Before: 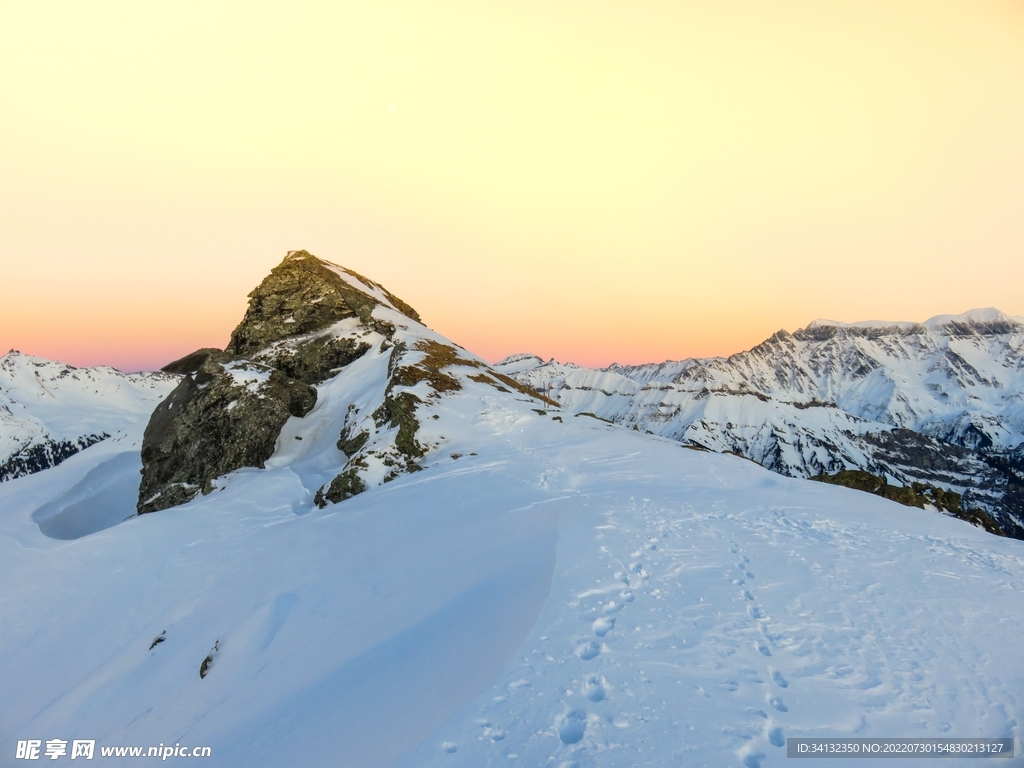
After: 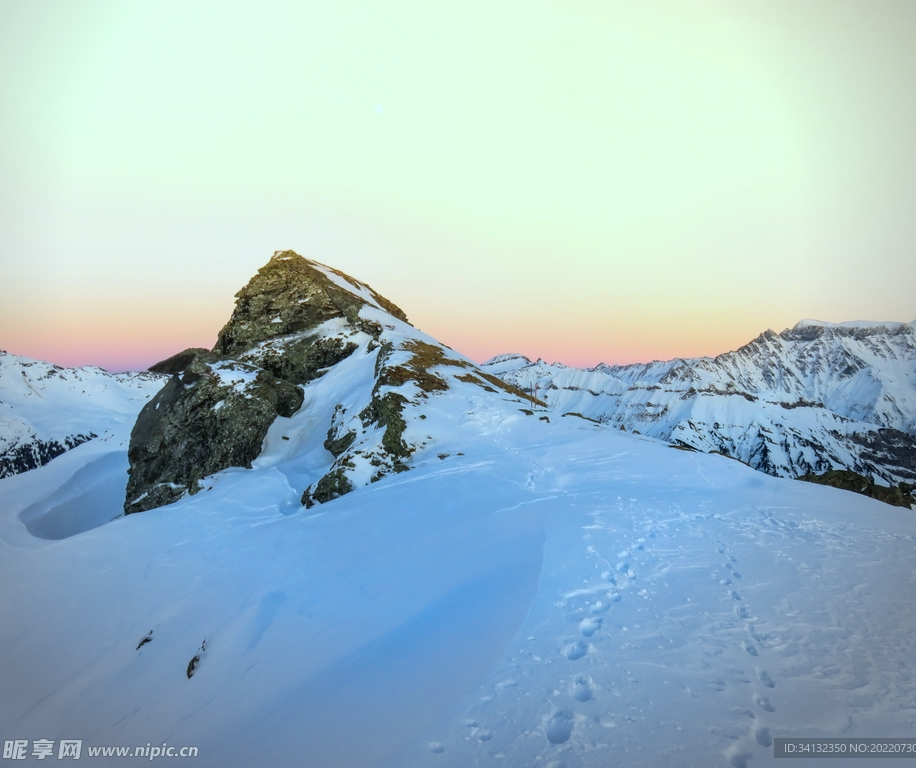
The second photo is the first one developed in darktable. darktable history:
color calibration: x 0.383, y 0.371, temperature 3882.19 K
crop and rotate: left 1.321%, right 9.198%
vignetting: center (-0.057, -0.353)
